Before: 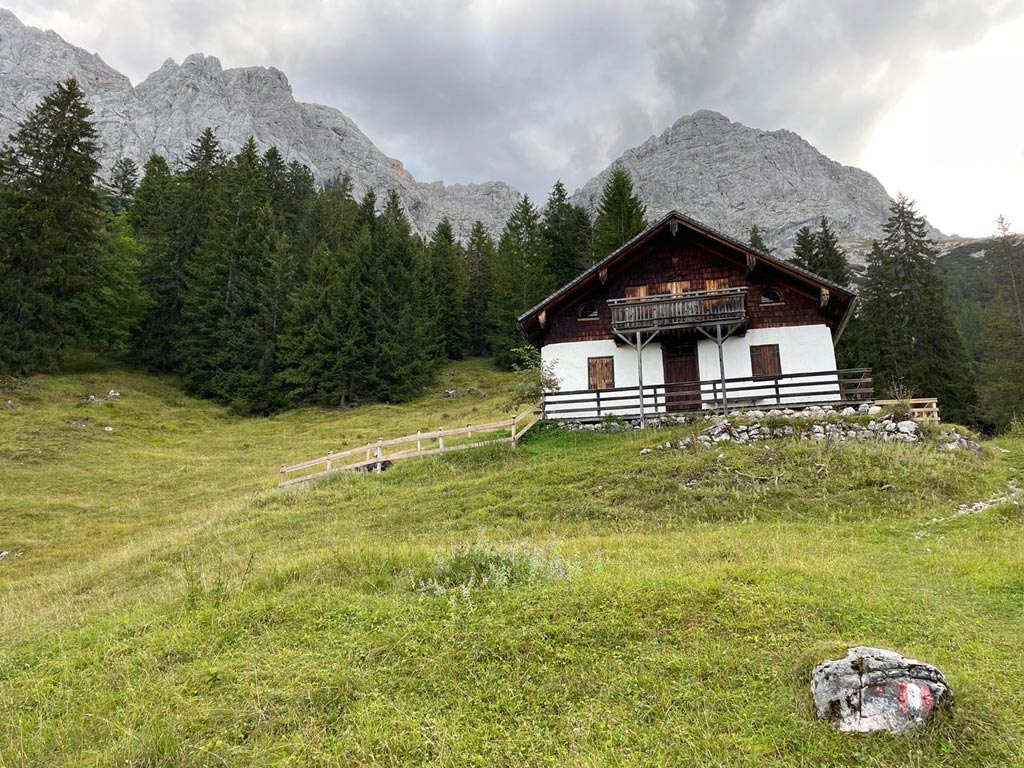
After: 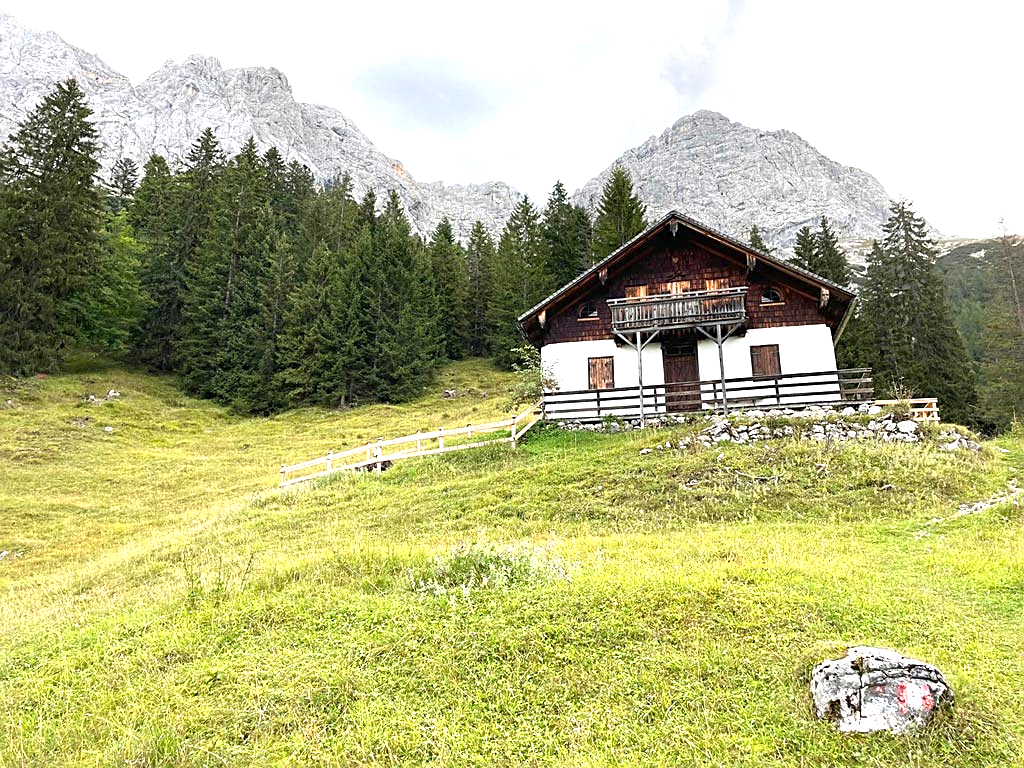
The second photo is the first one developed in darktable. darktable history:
exposure: black level correction 0, exposure 1.1 EV, compensate exposure bias true, compensate highlight preservation false
sharpen: on, module defaults
